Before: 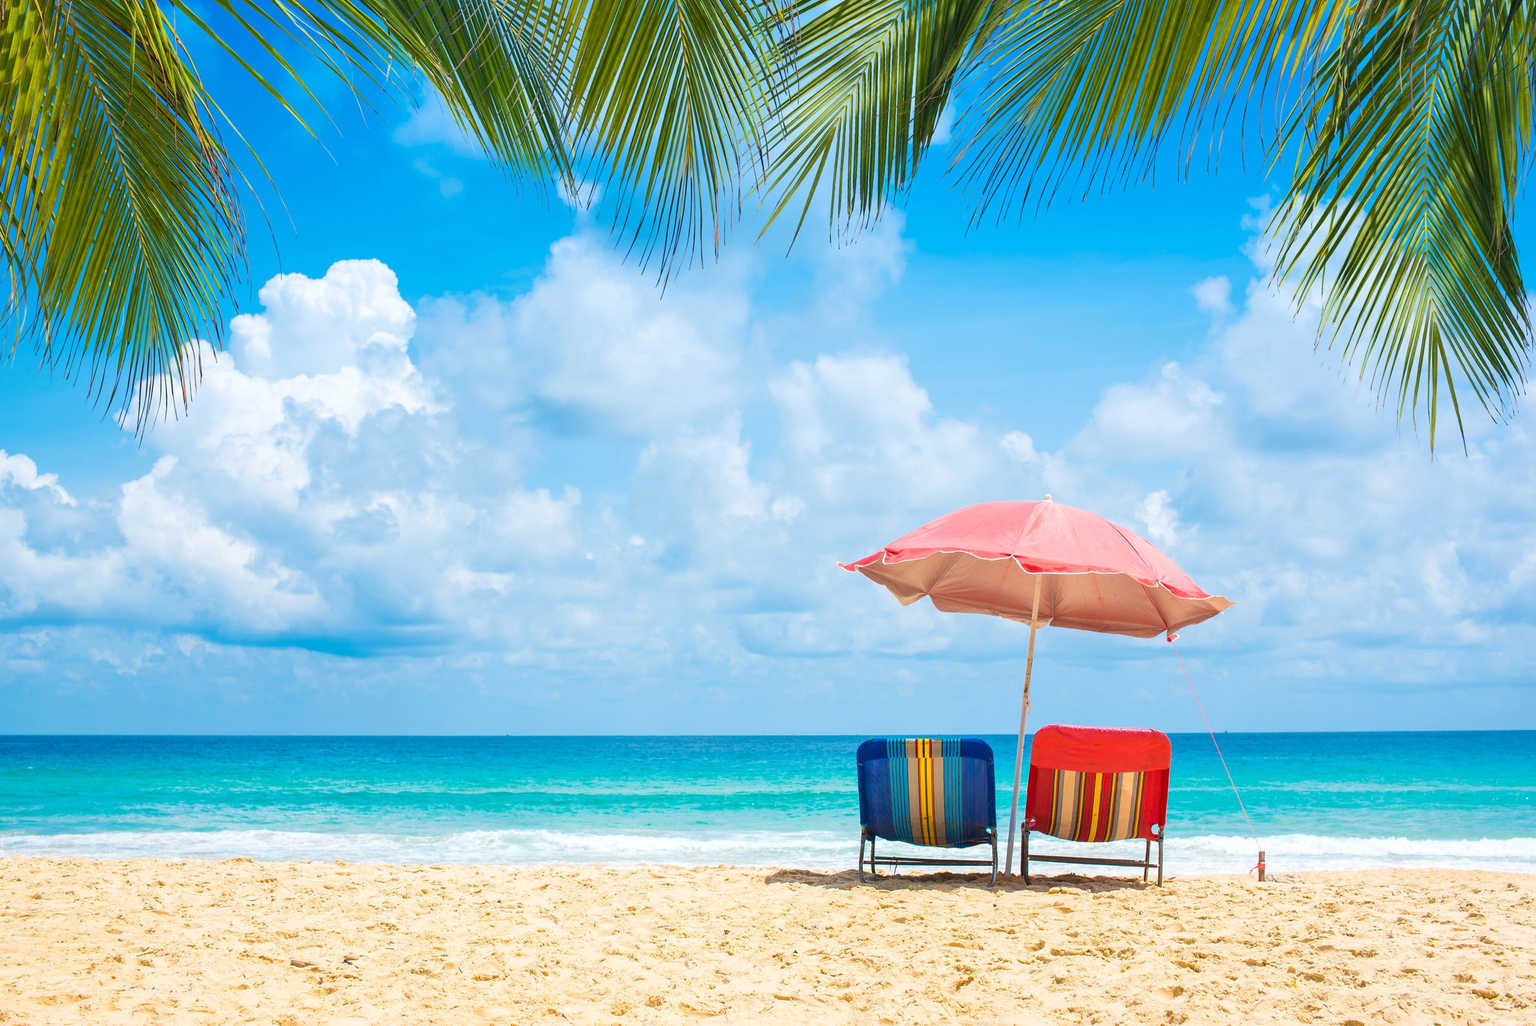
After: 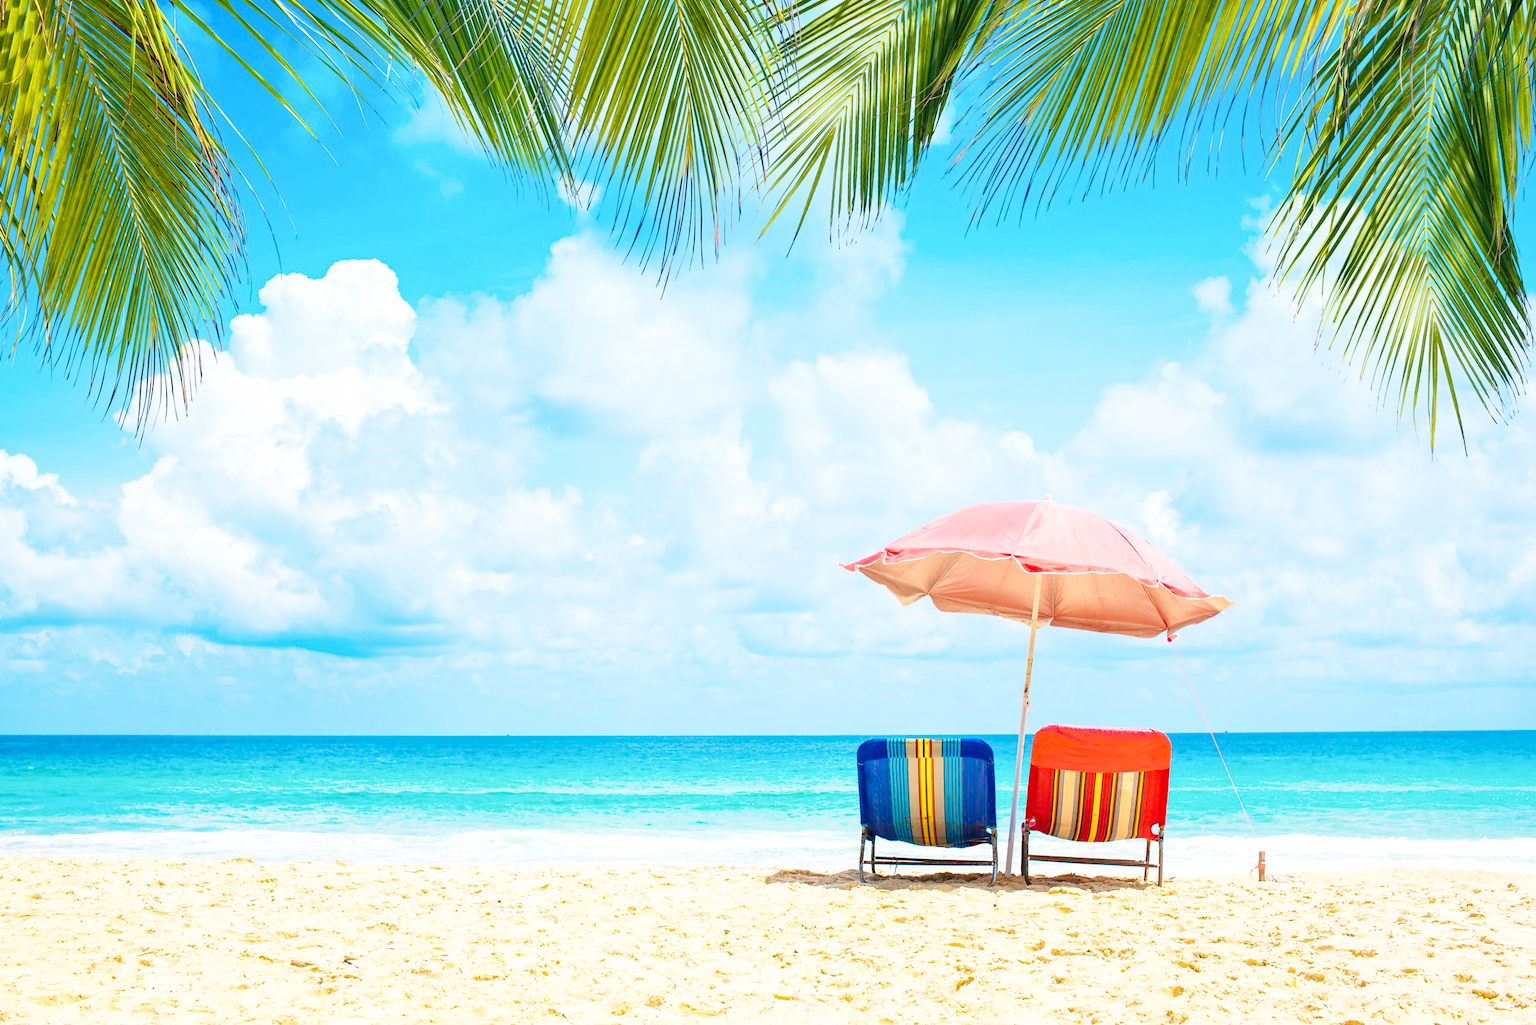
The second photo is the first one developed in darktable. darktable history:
haze removal: compatibility mode true, adaptive false
base curve: curves: ch0 [(0, 0) (0.008, 0.007) (0.022, 0.029) (0.048, 0.089) (0.092, 0.197) (0.191, 0.399) (0.275, 0.534) (0.357, 0.65) (0.477, 0.78) (0.542, 0.833) (0.799, 0.973) (1, 1)], preserve colors none
